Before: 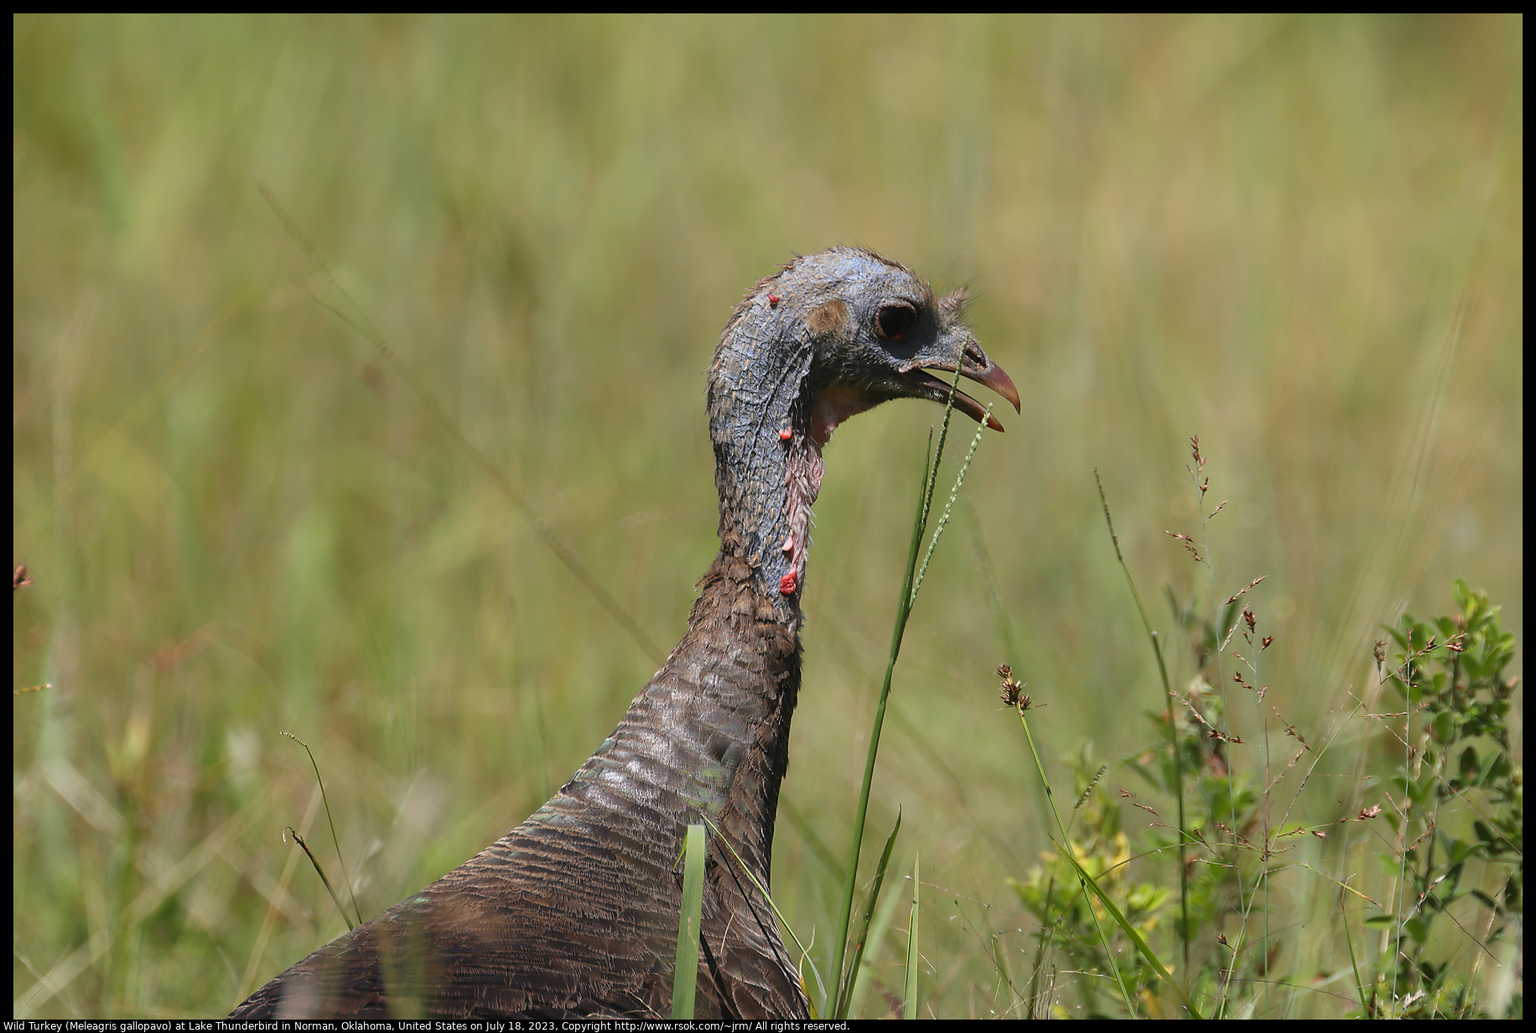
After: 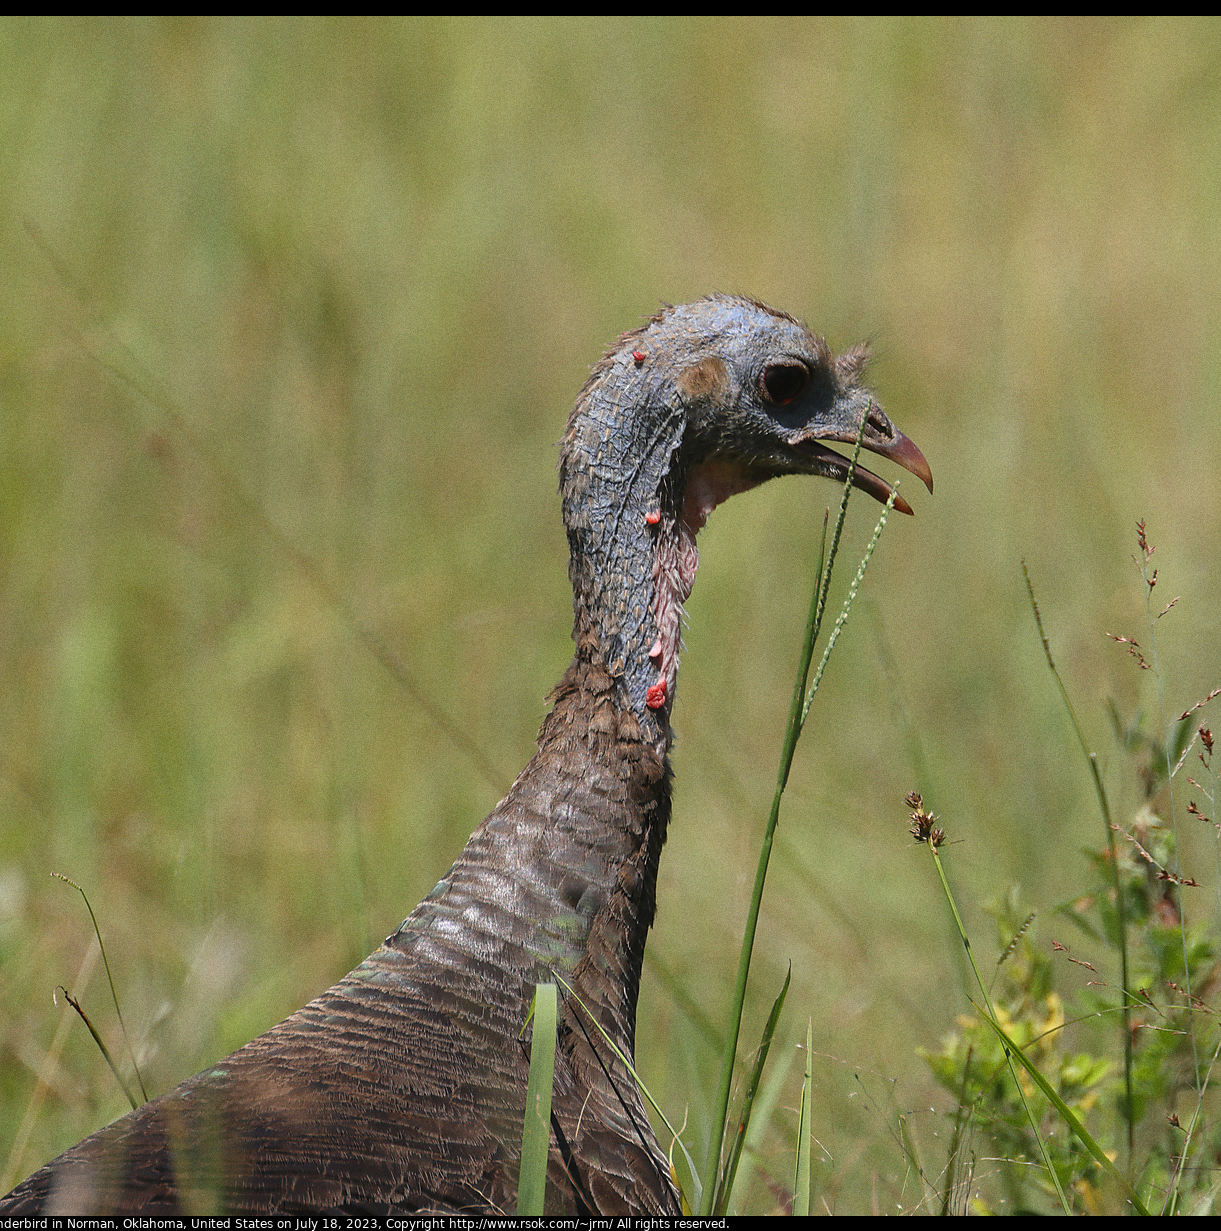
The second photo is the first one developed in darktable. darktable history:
crop and rotate: left 15.546%, right 17.787%
grain: coarseness 0.47 ISO
